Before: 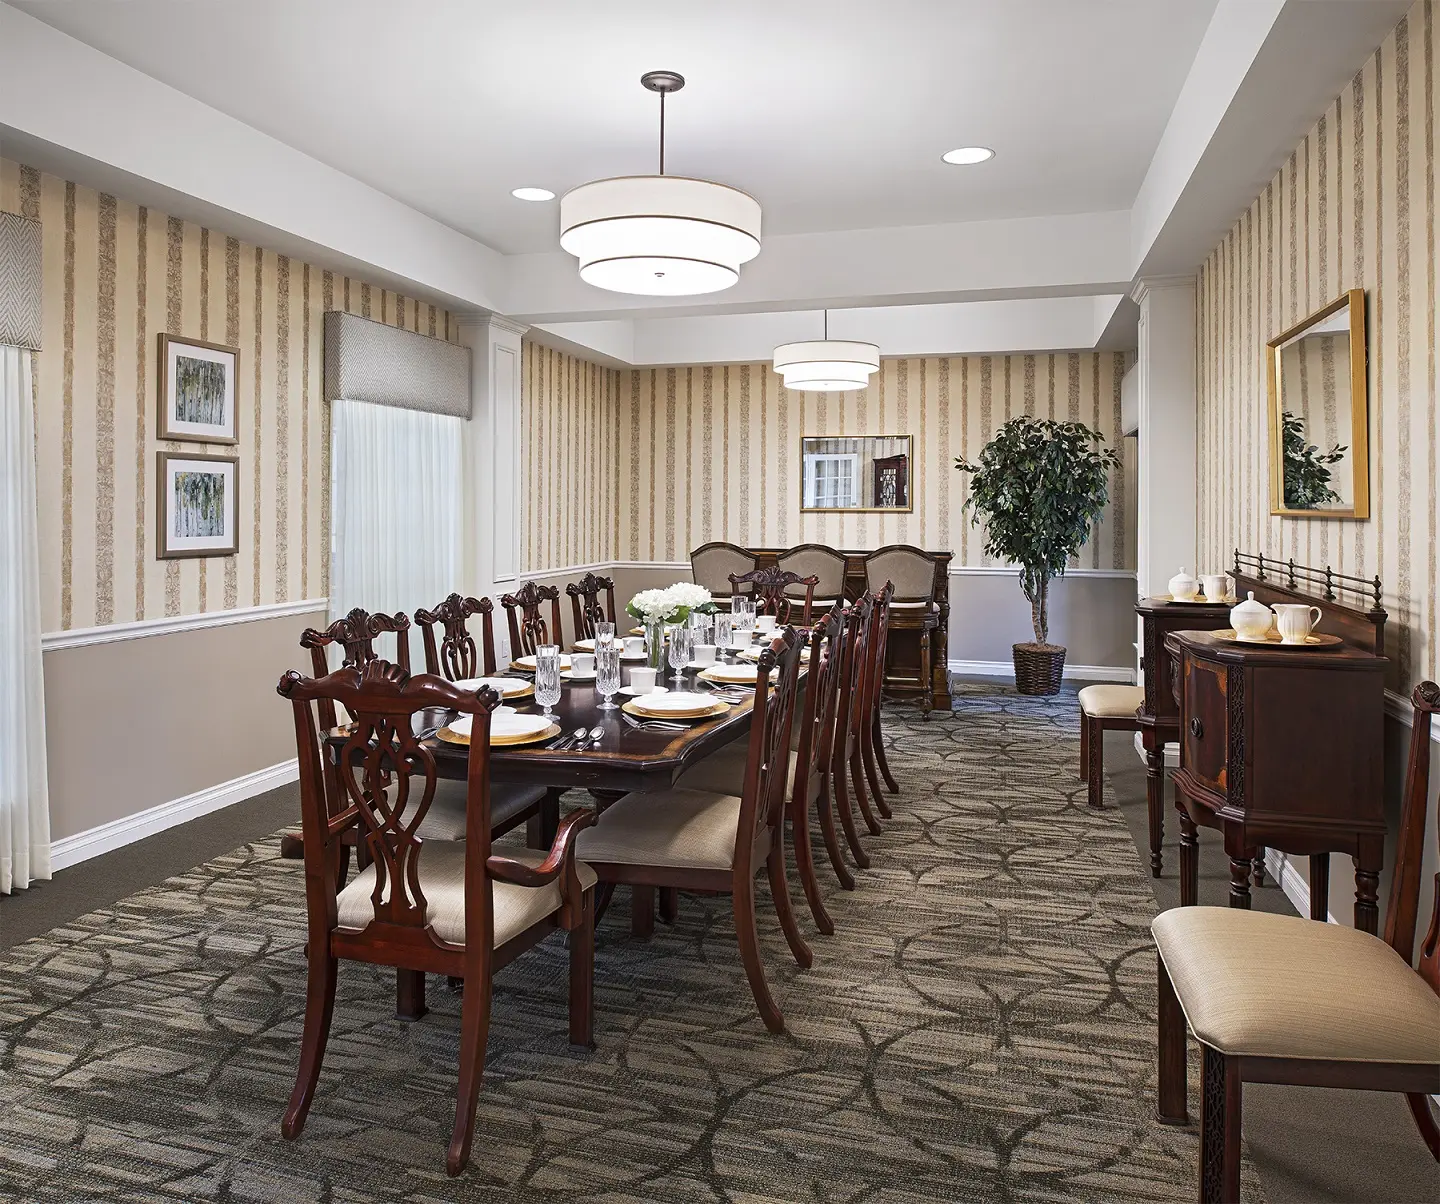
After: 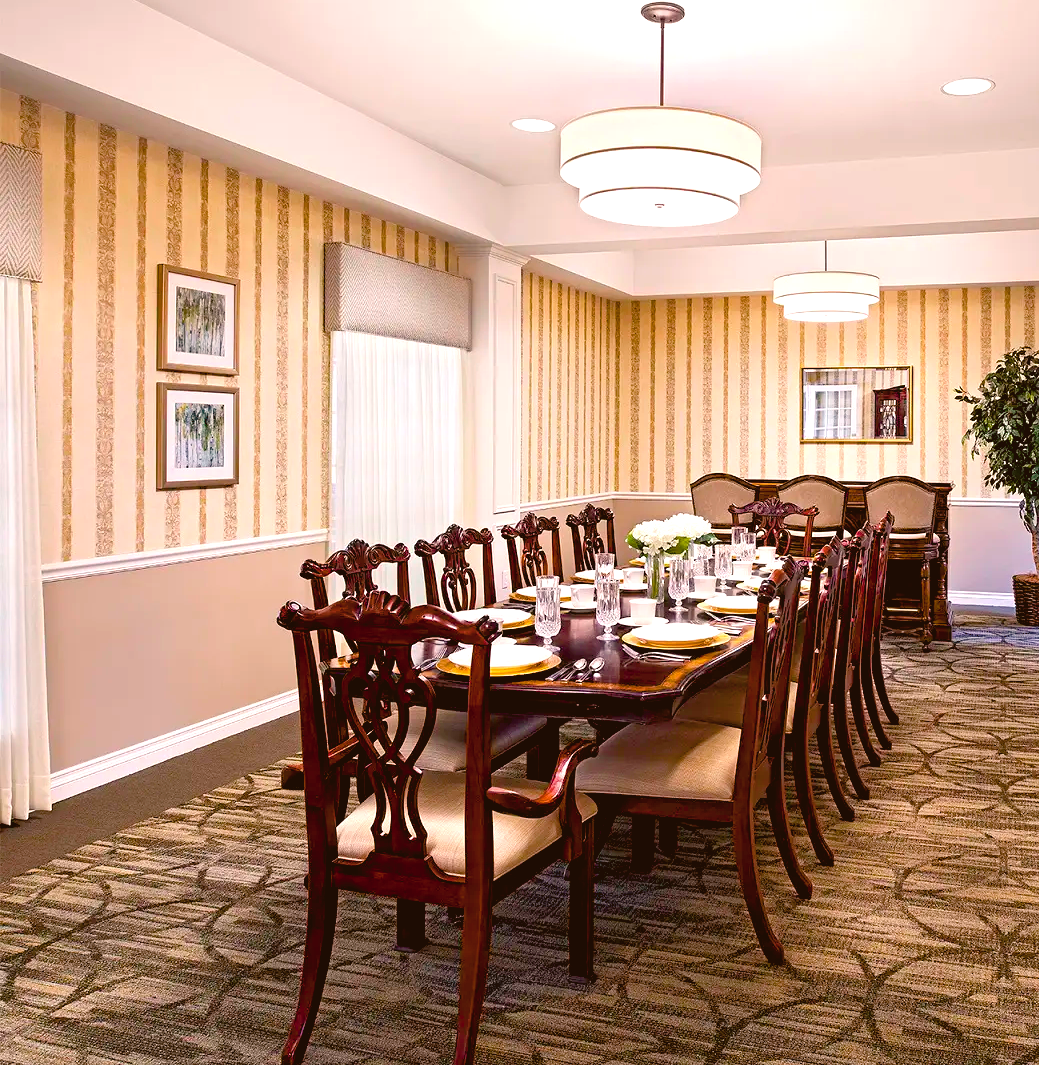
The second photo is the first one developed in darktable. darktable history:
contrast brightness saturation: contrast -0.098, saturation -0.102
color correction: highlights a* 10.17, highlights b* 9.75, shadows a* 8.11, shadows b* 7.75, saturation 0.806
crop: top 5.794%, right 27.835%, bottom 5.715%
exposure: exposure 0.701 EV, compensate highlight preservation false
color balance rgb: global offset › luminance -1.418%, linear chroma grading › global chroma 20.266%, perceptual saturation grading › global saturation 36.461%, perceptual saturation grading › shadows 35.888%, global vibrance 24.718%
